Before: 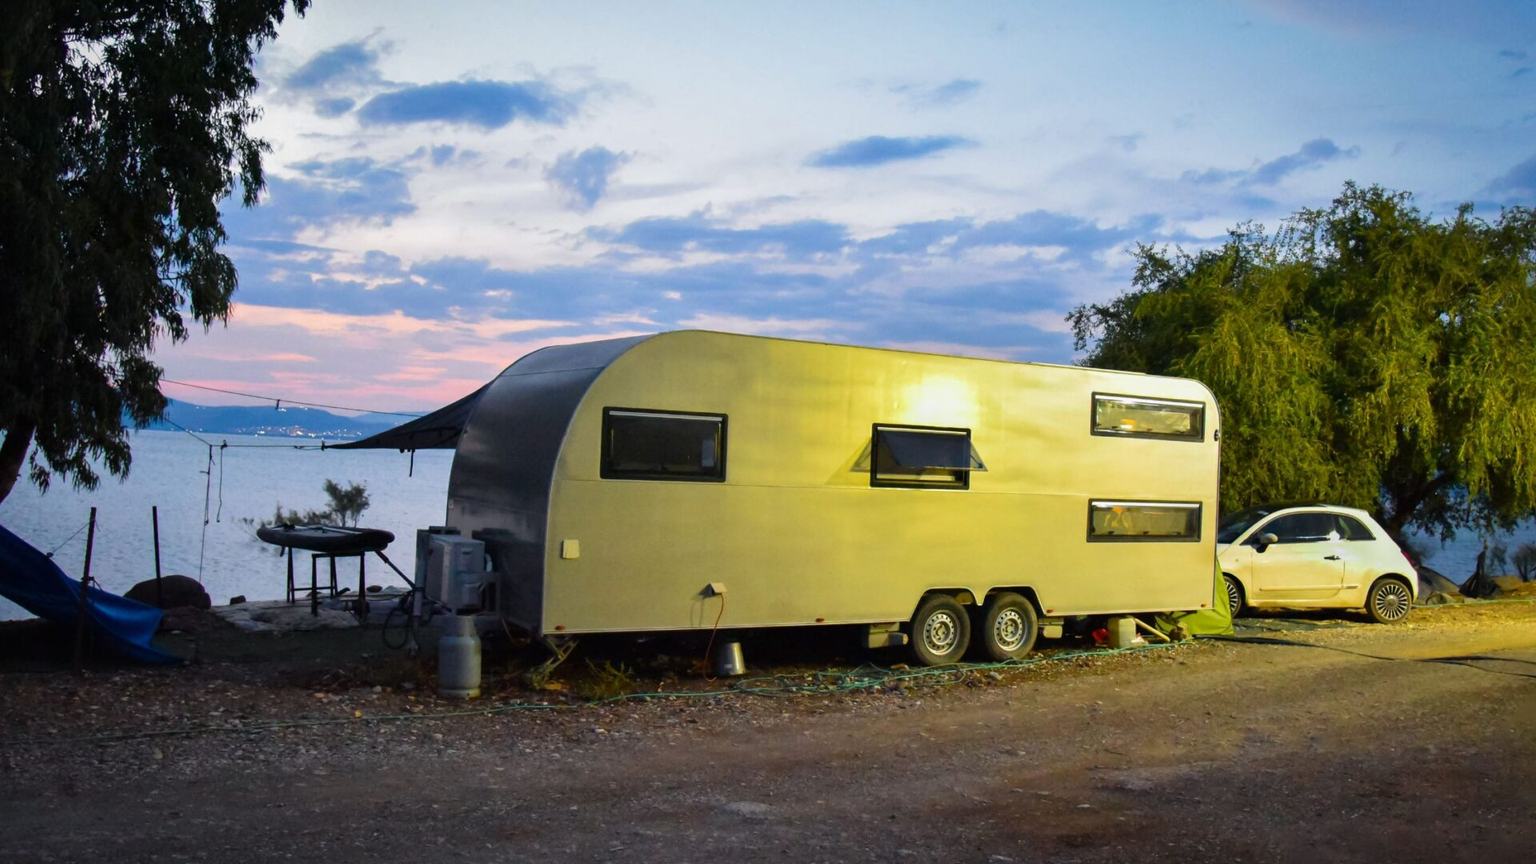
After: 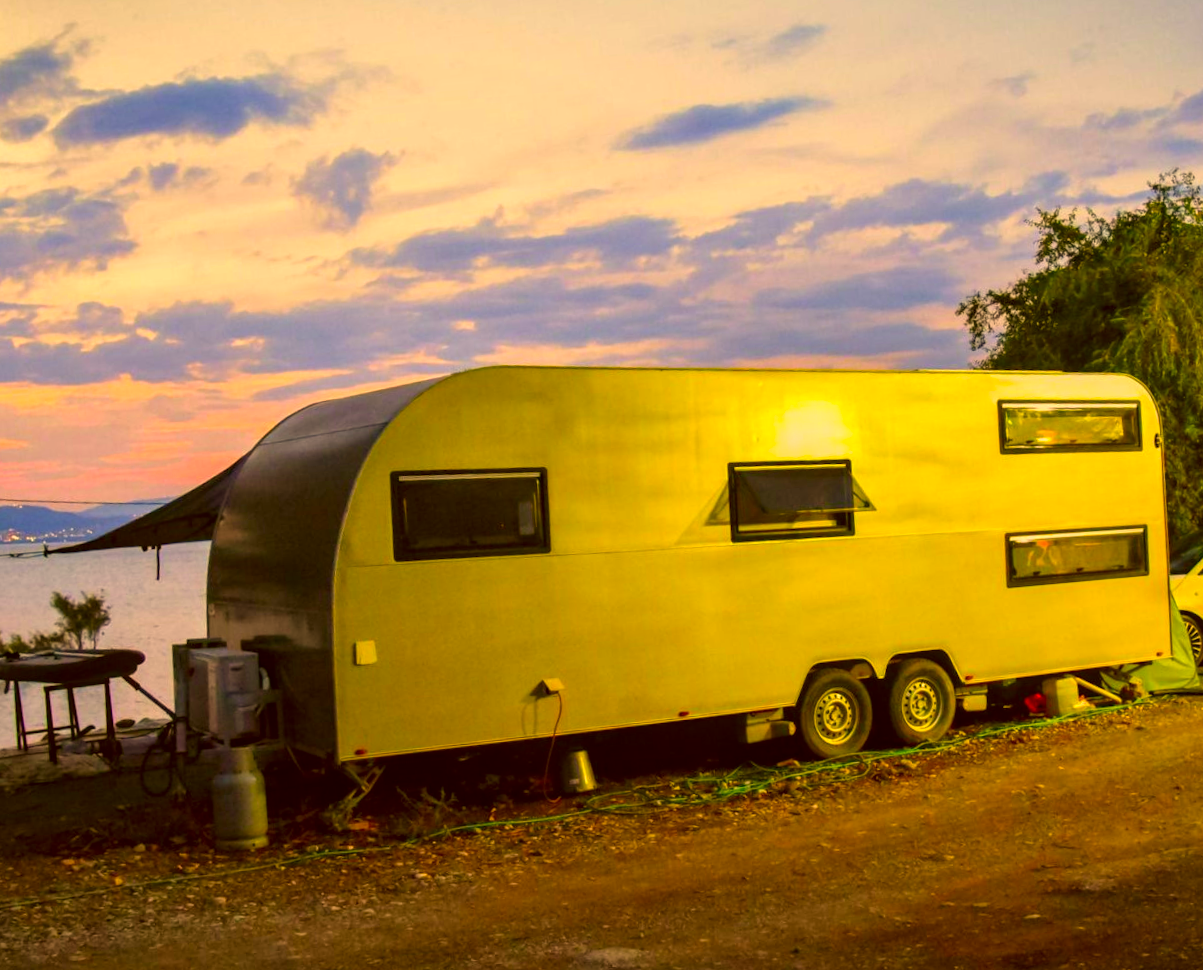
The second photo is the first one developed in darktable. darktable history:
color correction: highlights a* 10.44, highlights b* 30.04, shadows a* 2.73, shadows b* 17.51, saturation 1.72
crop: left 16.899%, right 16.556%
rotate and perspective: rotation -5°, crop left 0.05, crop right 0.952, crop top 0.11, crop bottom 0.89
local contrast: on, module defaults
